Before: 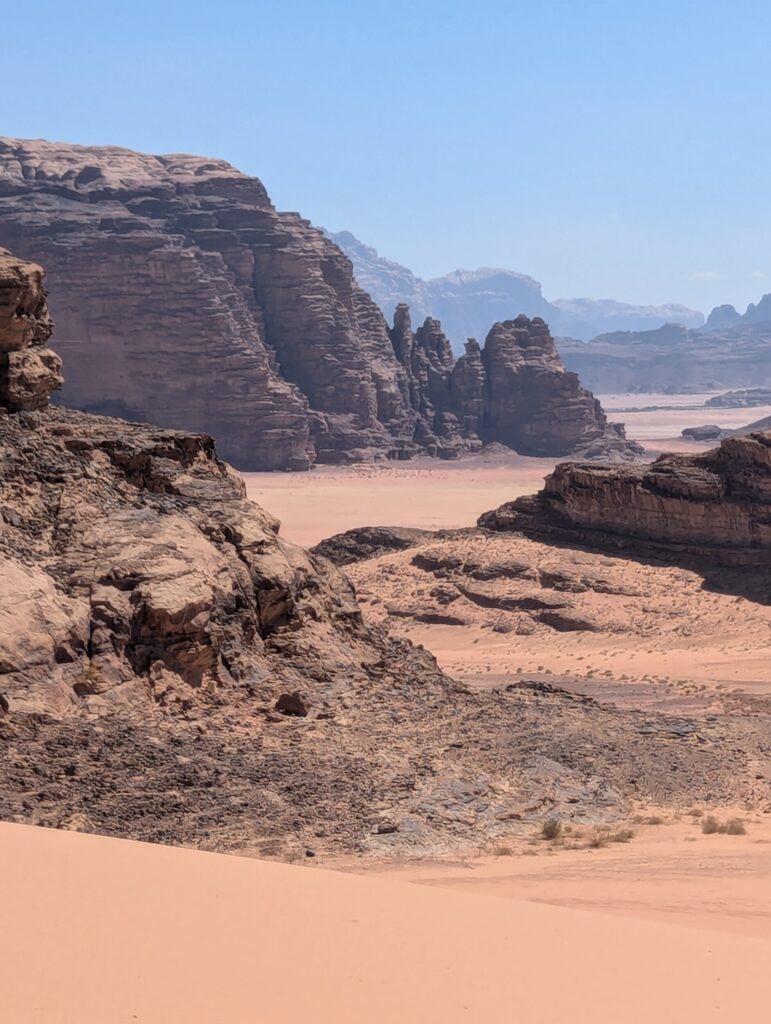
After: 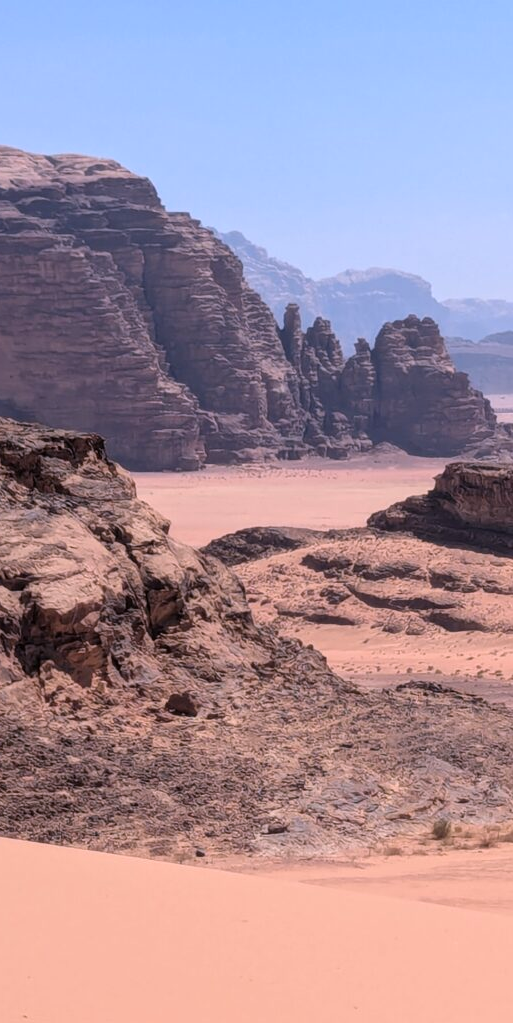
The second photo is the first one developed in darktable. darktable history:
white balance: red 1.05, blue 1.072
crop and rotate: left 14.436%, right 18.898%
